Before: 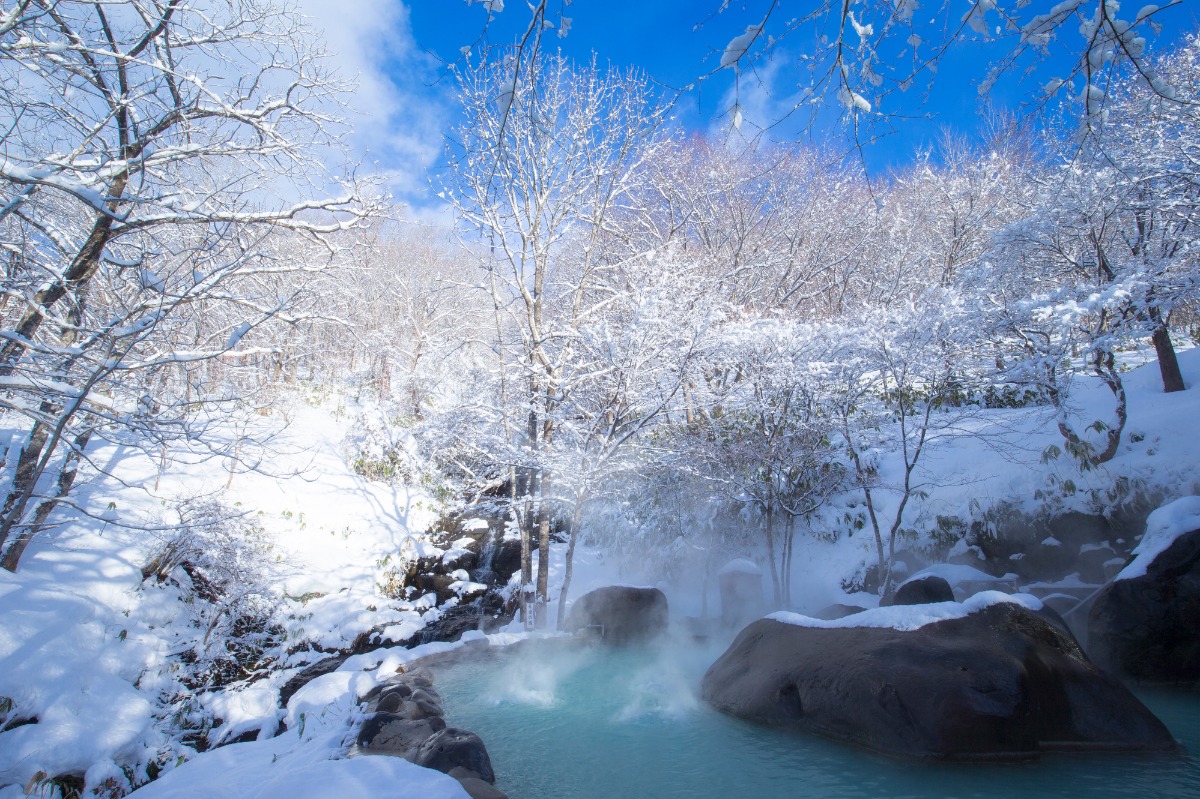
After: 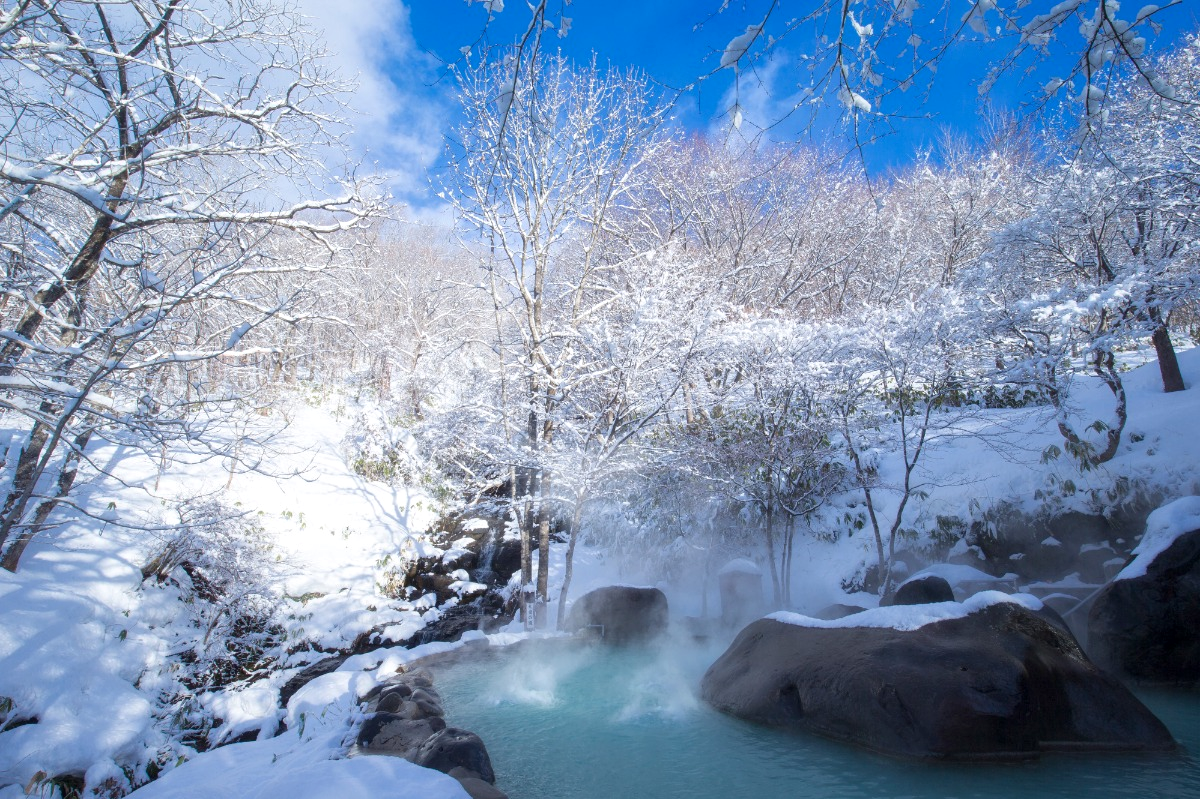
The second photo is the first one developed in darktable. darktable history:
local contrast: mode bilateral grid, contrast 20, coarseness 50, detail 120%, midtone range 0.2
color zones: curves: ch0 [(0, 0.5) (0.143, 0.52) (0.286, 0.5) (0.429, 0.5) (0.571, 0.5) (0.714, 0.5) (0.857, 0.5) (1, 0.5)]; ch1 [(0, 0.489) (0.155, 0.45) (0.286, 0.466) (0.429, 0.5) (0.571, 0.5) (0.714, 0.5) (0.857, 0.5) (1, 0.489)]
